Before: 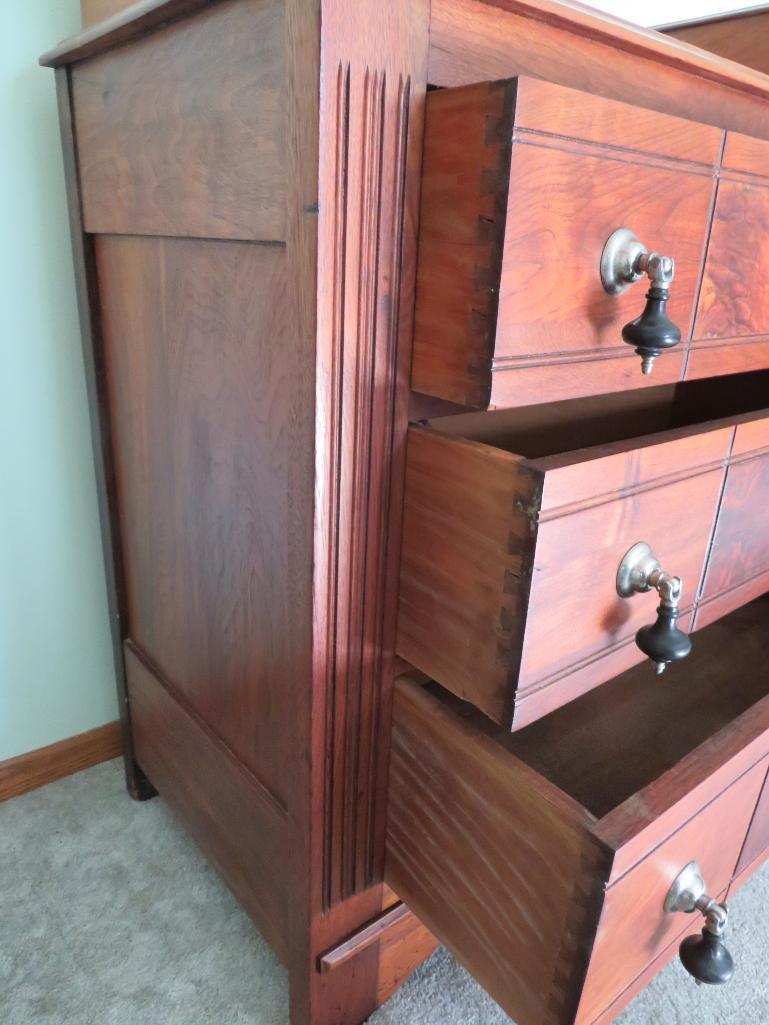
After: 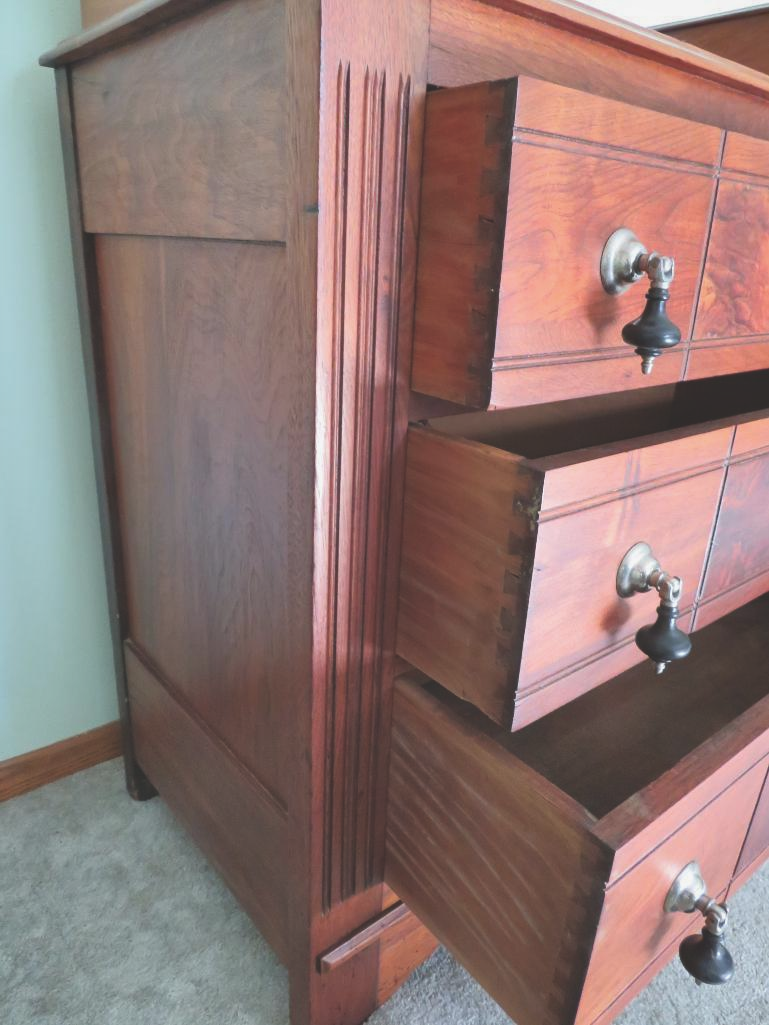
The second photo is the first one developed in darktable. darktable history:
exposure: black level correction -0.024, exposure -0.12 EV, compensate highlight preservation false
shadows and highlights: soften with gaussian
